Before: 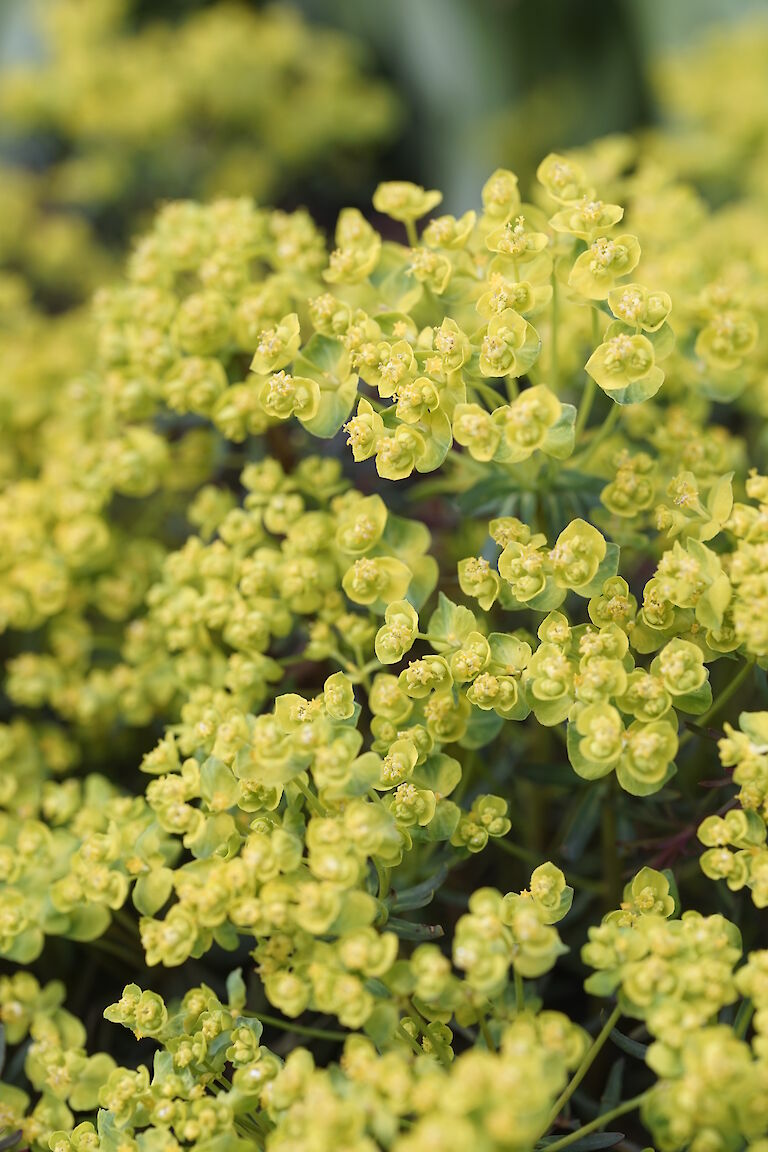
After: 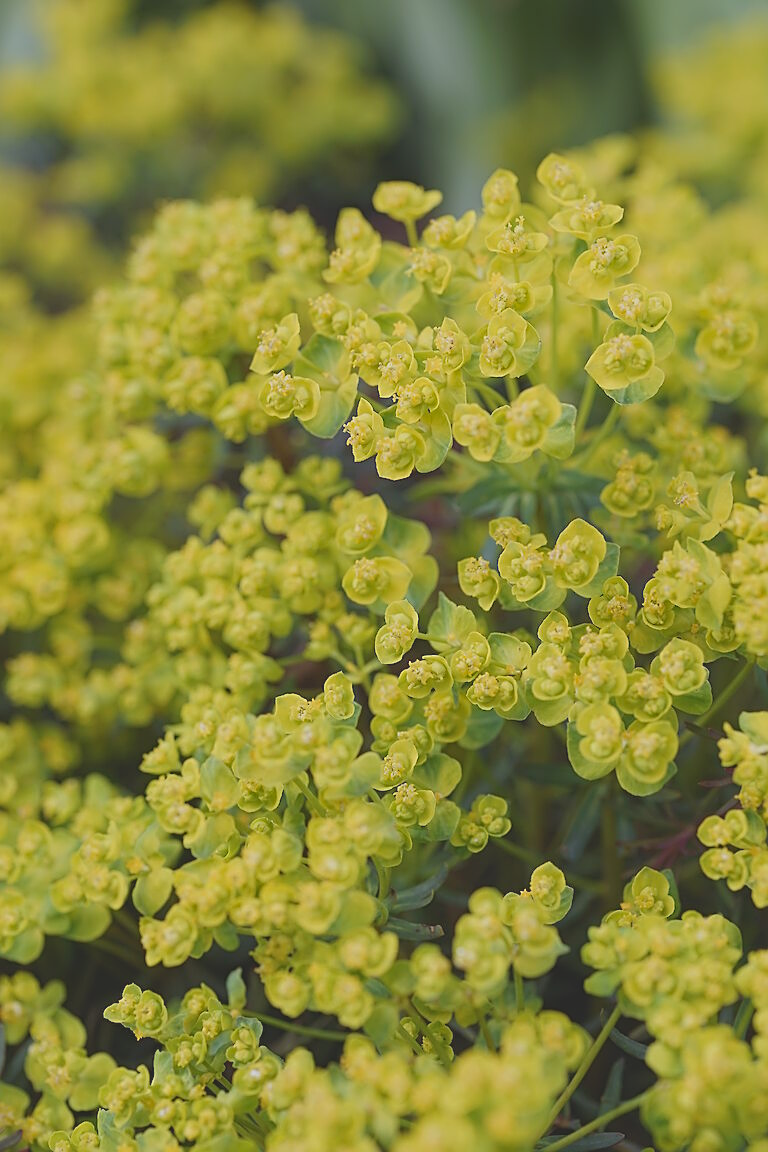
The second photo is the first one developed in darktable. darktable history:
sharpen: on, module defaults
contrast brightness saturation: contrast -0.299
